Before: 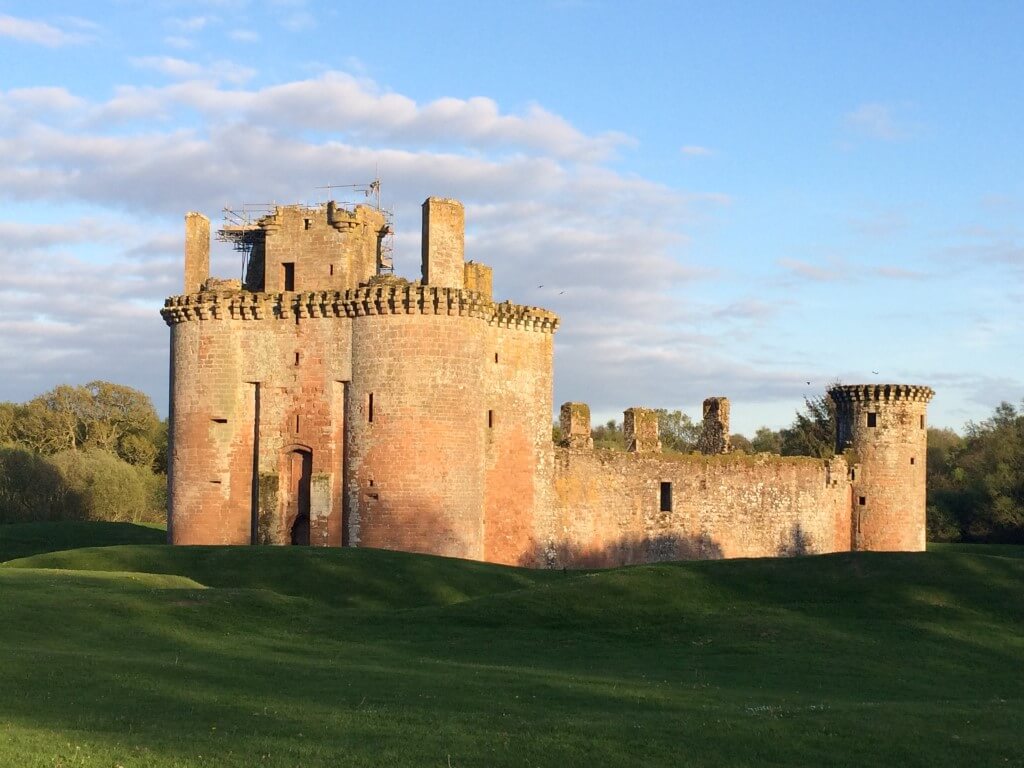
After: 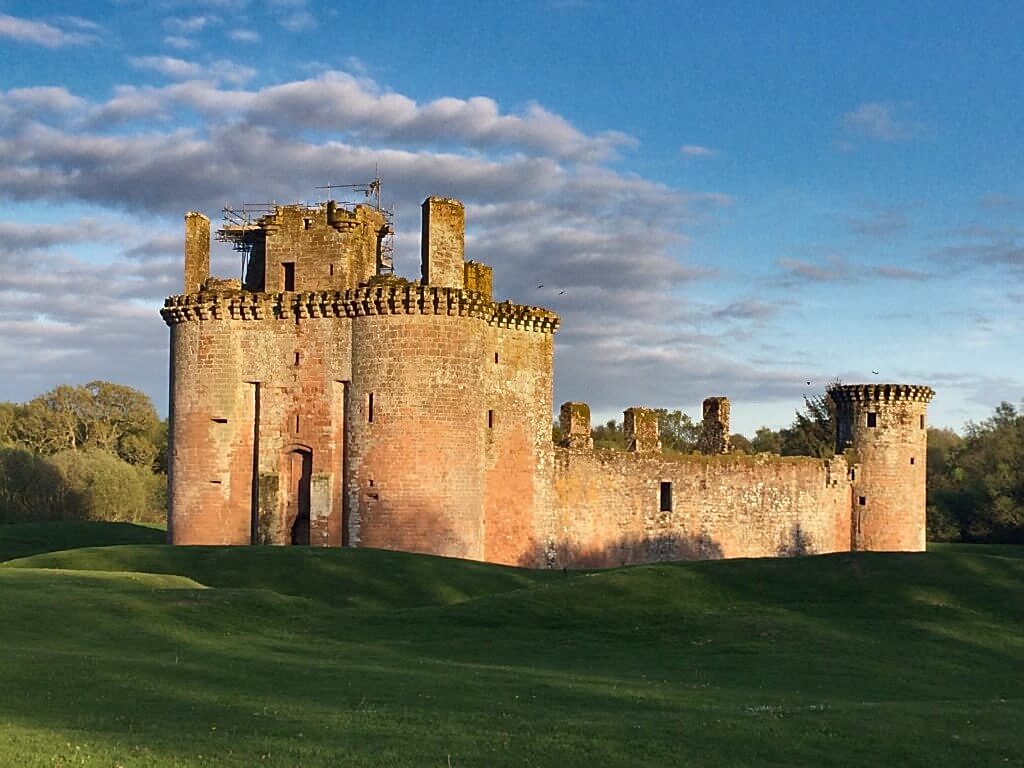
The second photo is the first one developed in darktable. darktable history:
shadows and highlights: shadows 20.9, highlights -82.23, soften with gaussian
sharpen: on, module defaults
